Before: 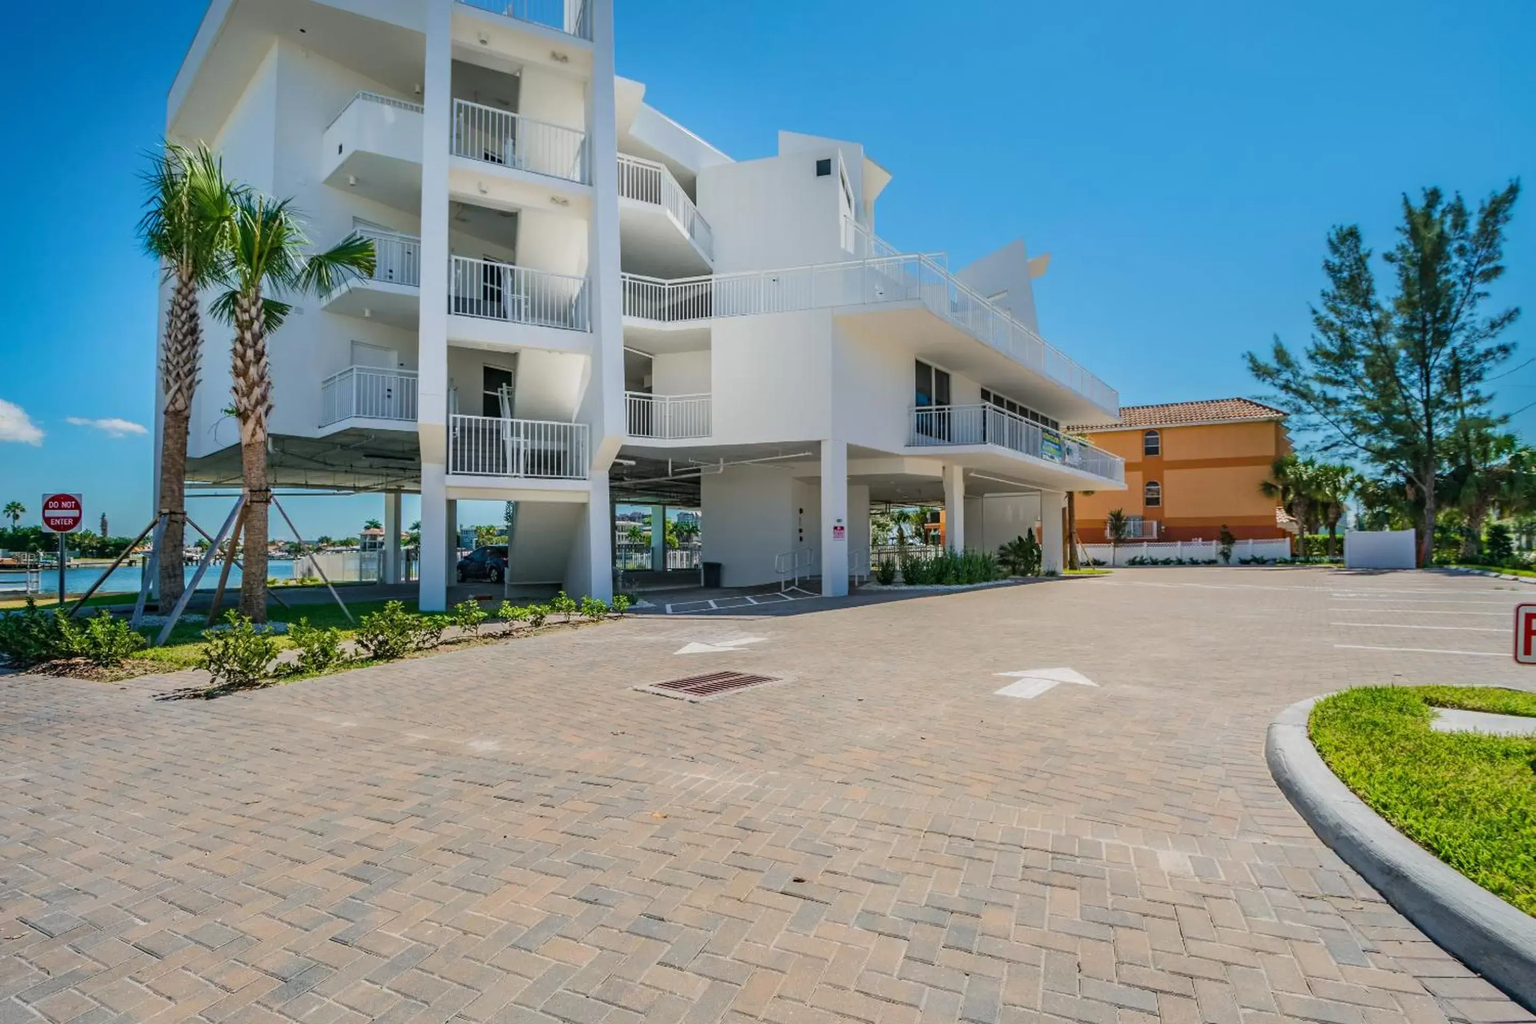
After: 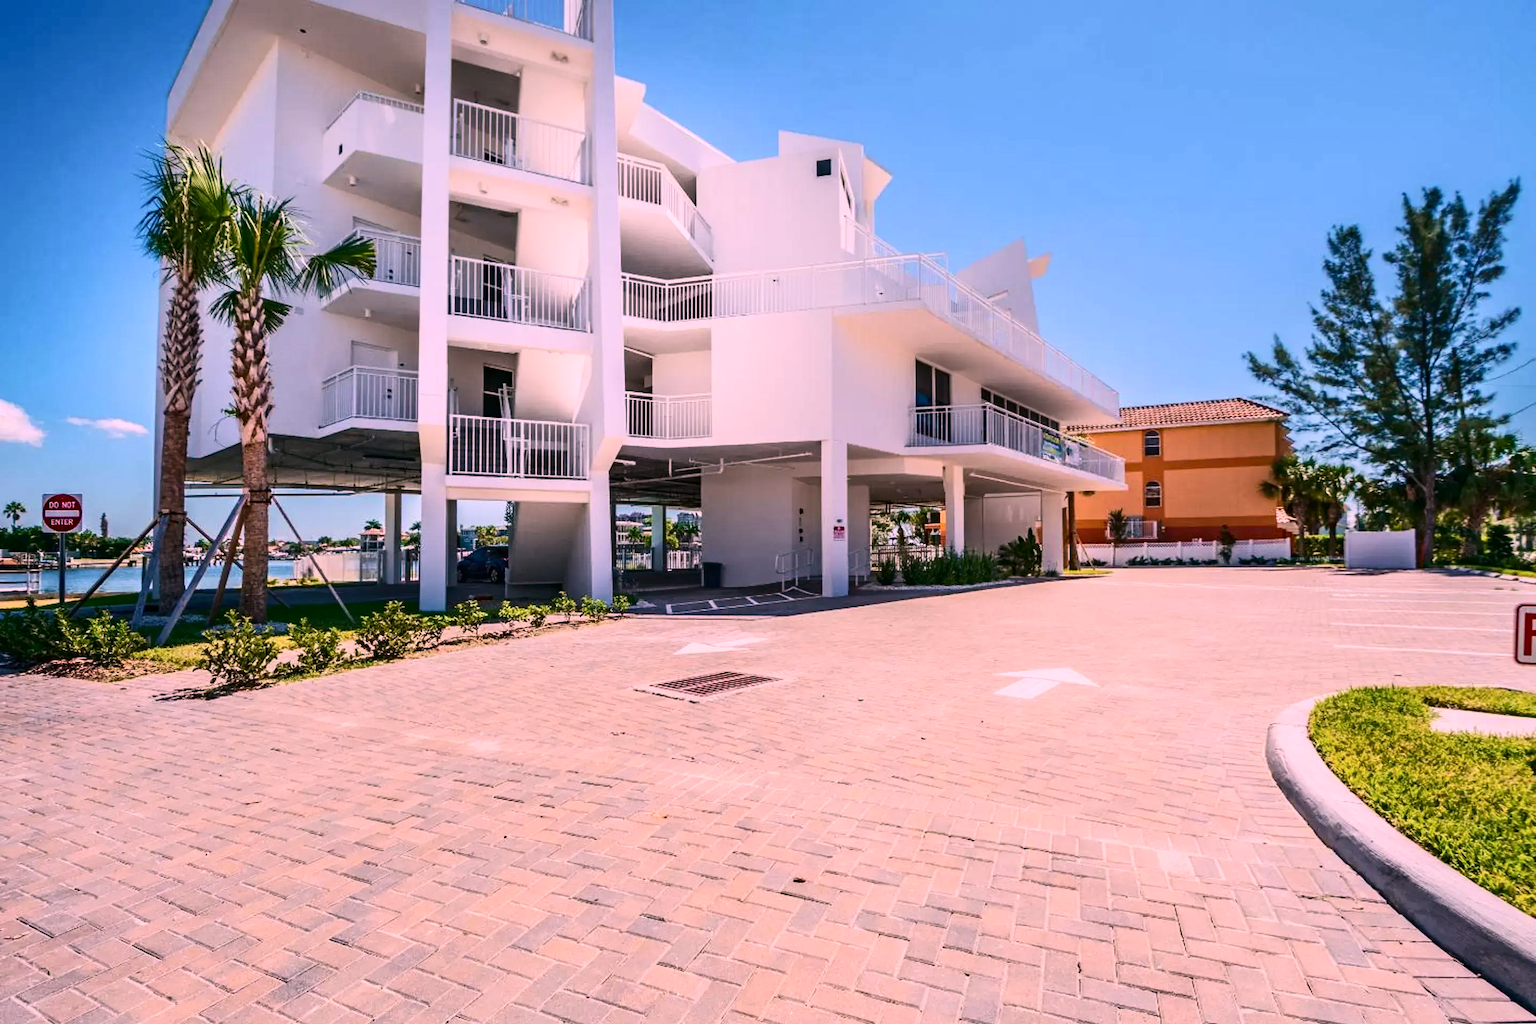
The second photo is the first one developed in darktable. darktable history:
white balance: red 1.188, blue 1.11
color correction: highlights a* 5.81, highlights b* 4.84
contrast brightness saturation: contrast 0.28
